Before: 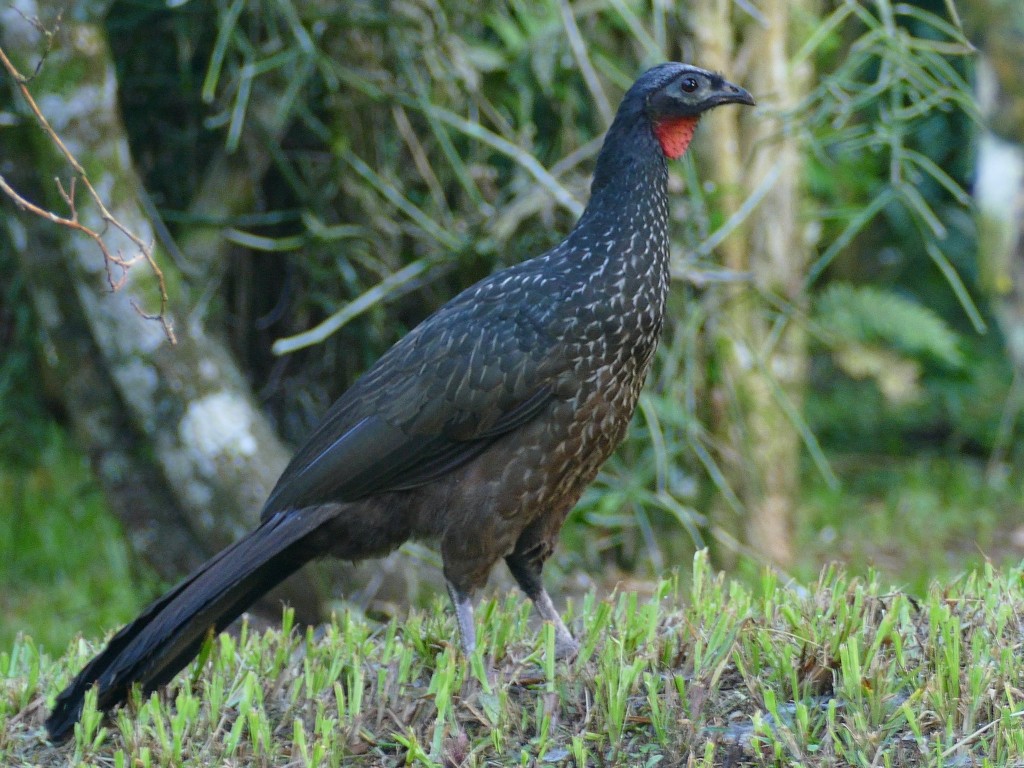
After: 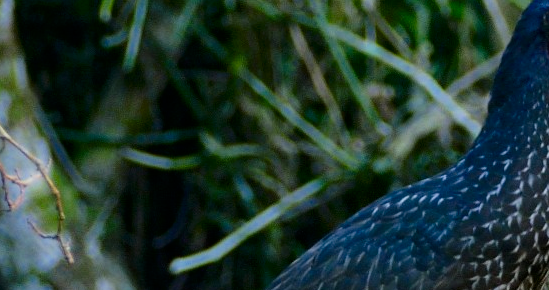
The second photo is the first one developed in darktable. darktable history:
crop: left 10.121%, top 10.631%, right 36.218%, bottom 51.526%
filmic rgb: black relative exposure -7.75 EV, white relative exposure 4.4 EV, threshold 3 EV, hardness 3.76, latitude 38.11%, contrast 0.966, highlights saturation mix 10%, shadows ↔ highlights balance 4.59%, color science v4 (2020), enable highlight reconstruction true
contrast brightness saturation: contrast 0.2, brightness -0.11, saturation 0.1
